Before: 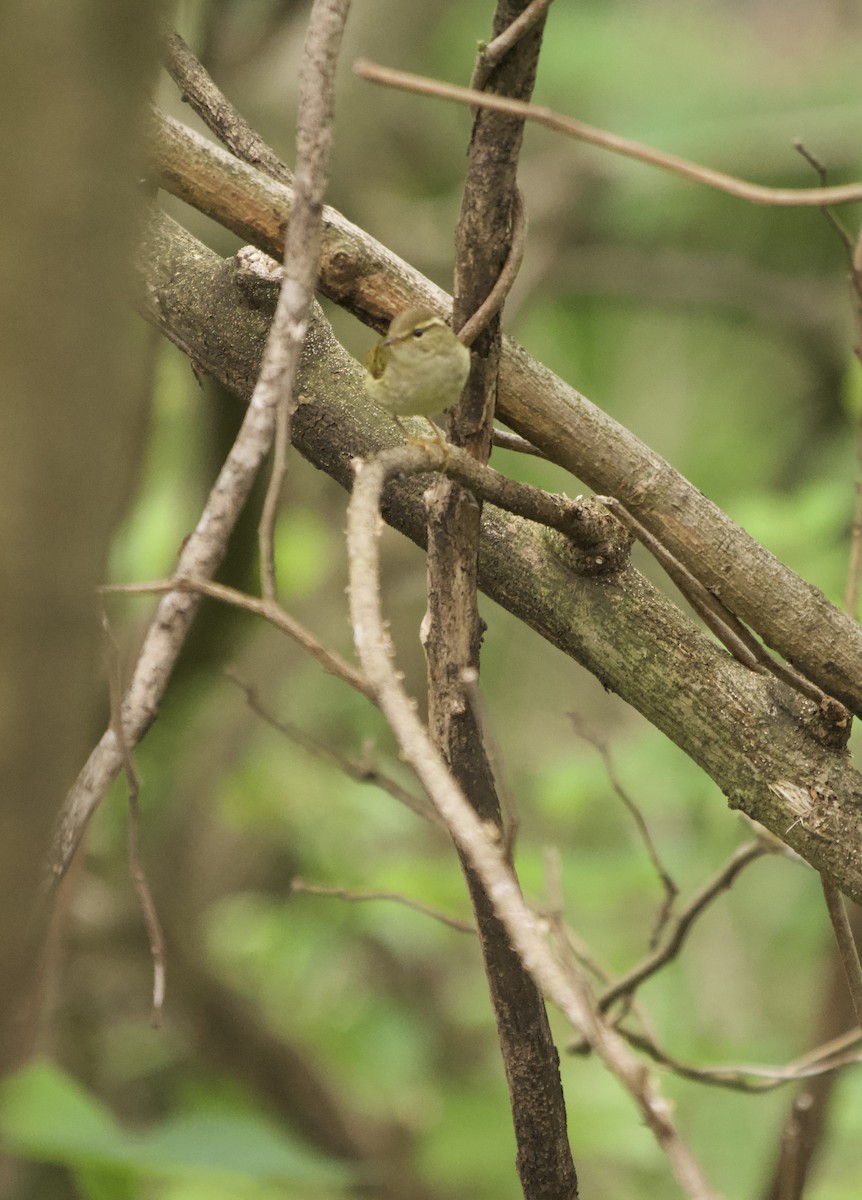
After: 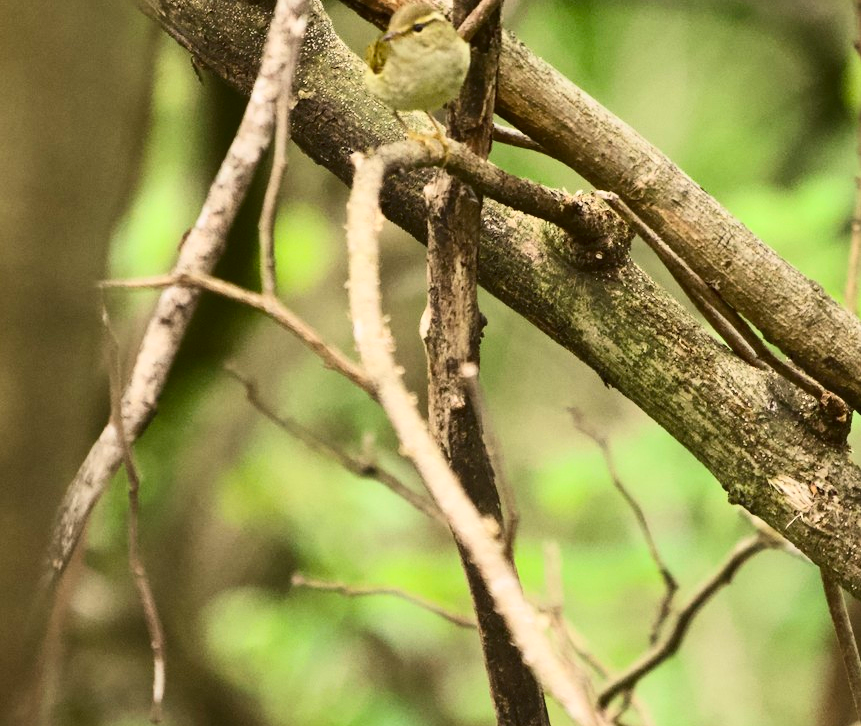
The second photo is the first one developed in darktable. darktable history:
crop and rotate: top 25.497%, bottom 13.991%
exposure: compensate exposure bias true, compensate highlight preservation false
contrast brightness saturation: contrast 0.402, brightness 0.1, saturation 0.207
